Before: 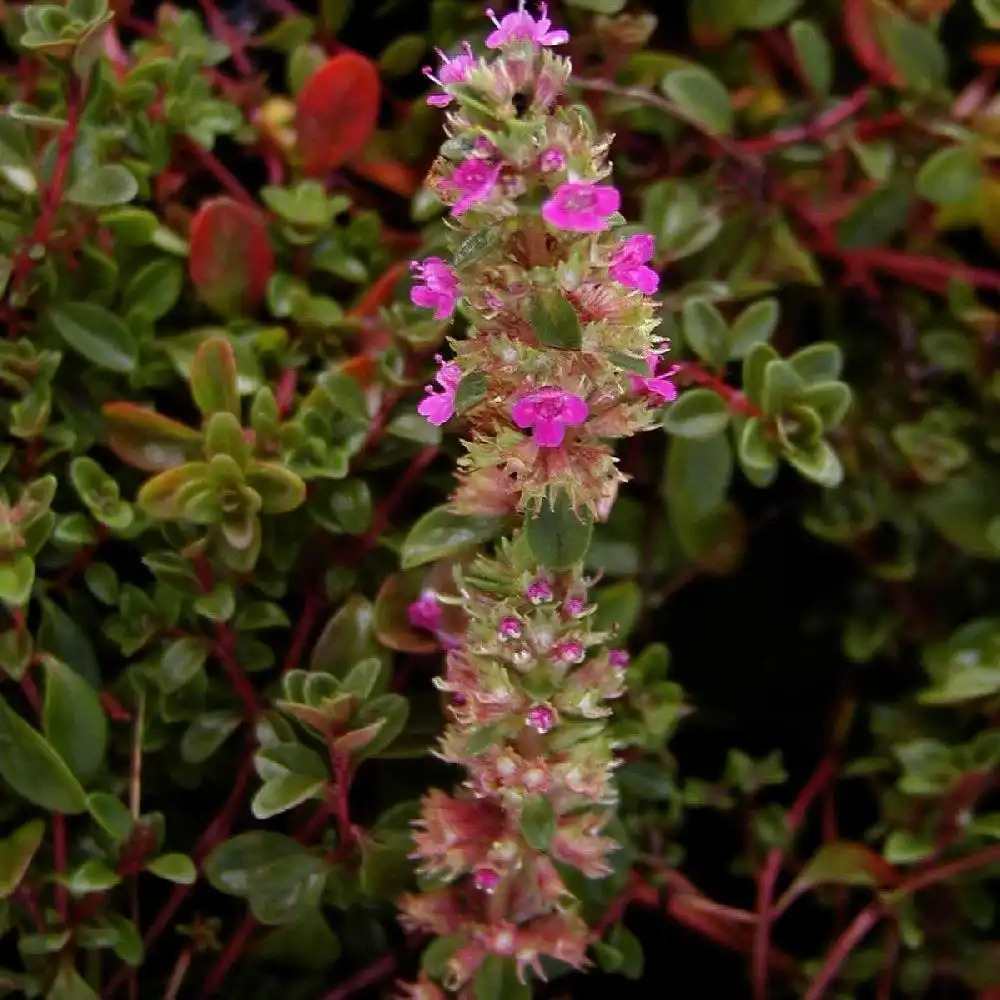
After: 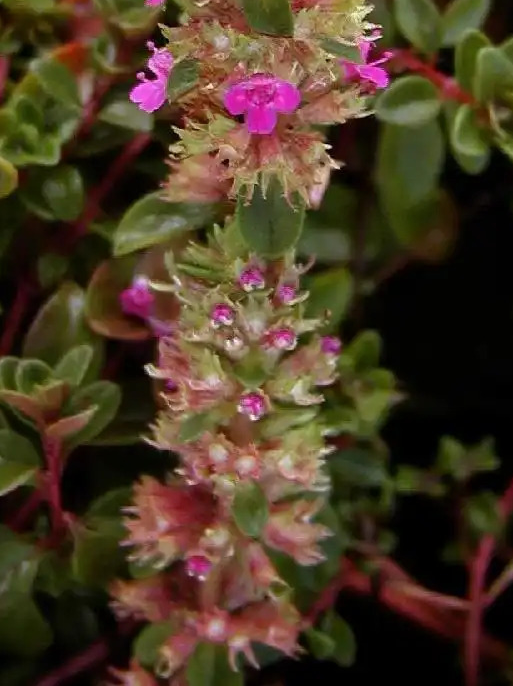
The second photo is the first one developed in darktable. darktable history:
crop and rotate: left 28.815%, top 31.34%, right 19.864%
